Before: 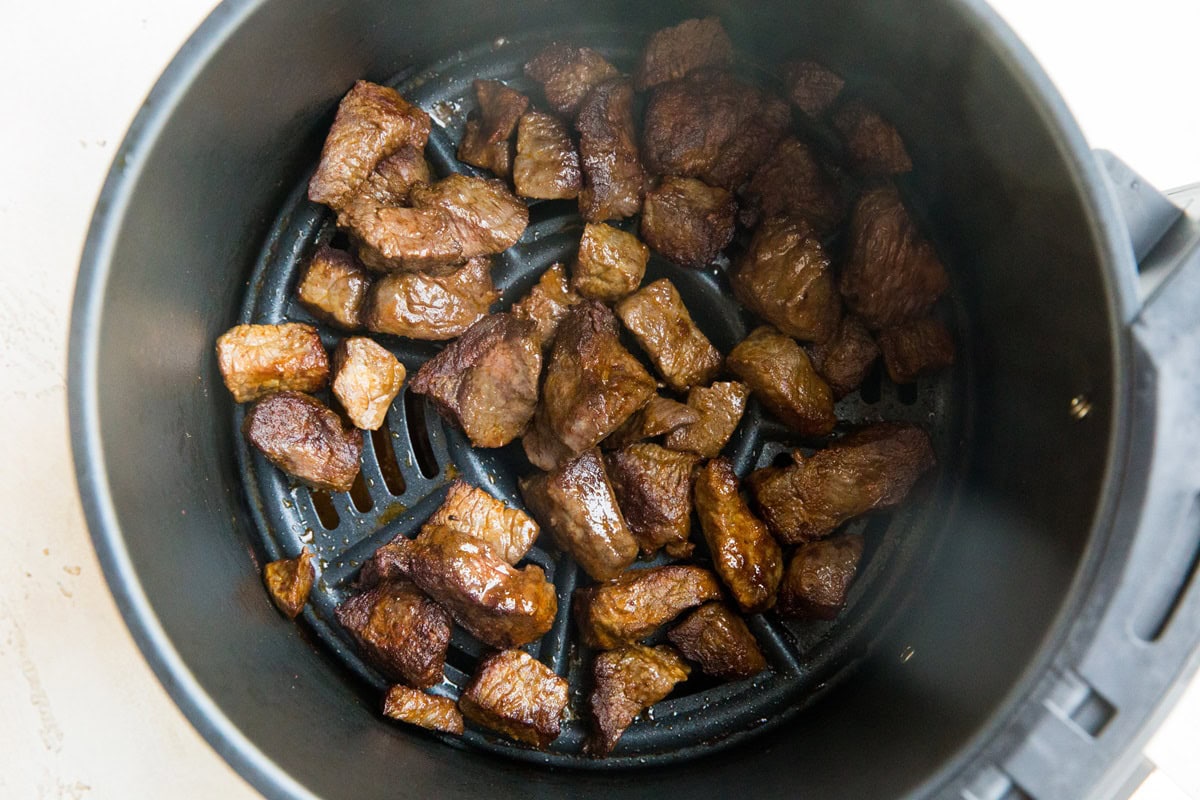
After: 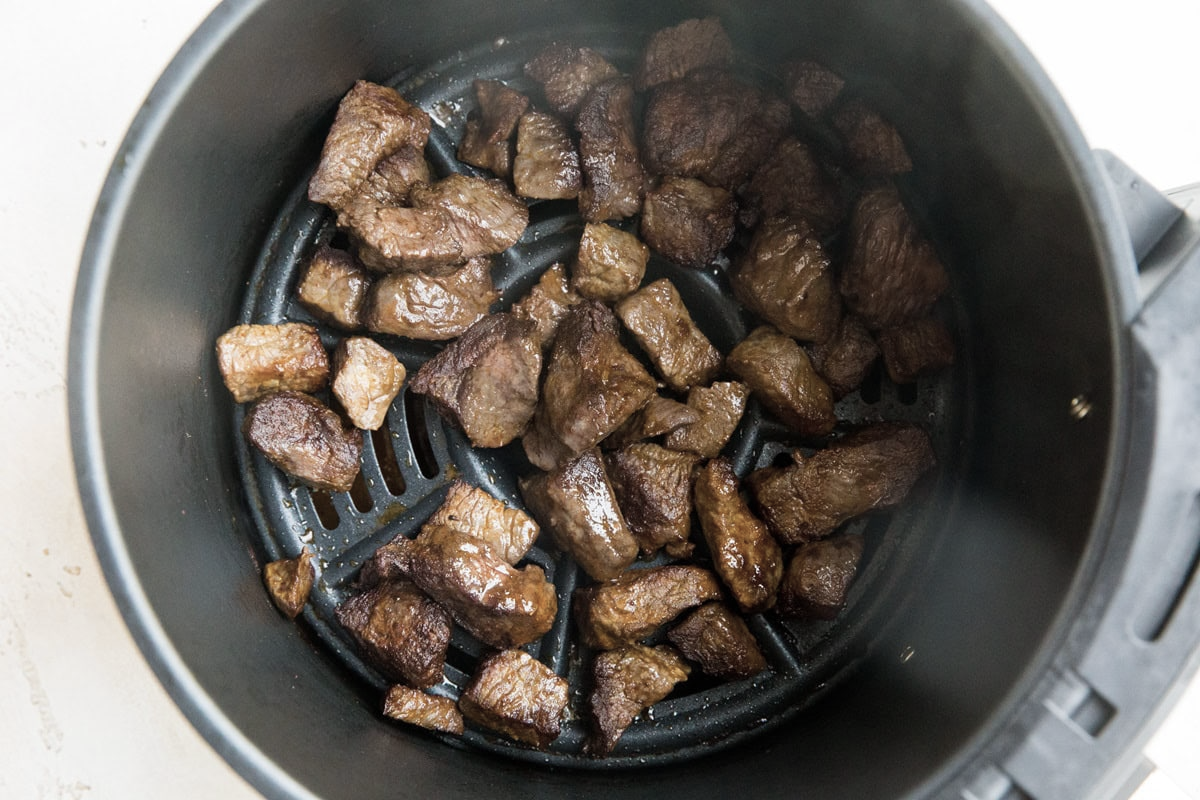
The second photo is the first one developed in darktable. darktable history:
color correction: highlights b* -0.003, saturation 0.62
